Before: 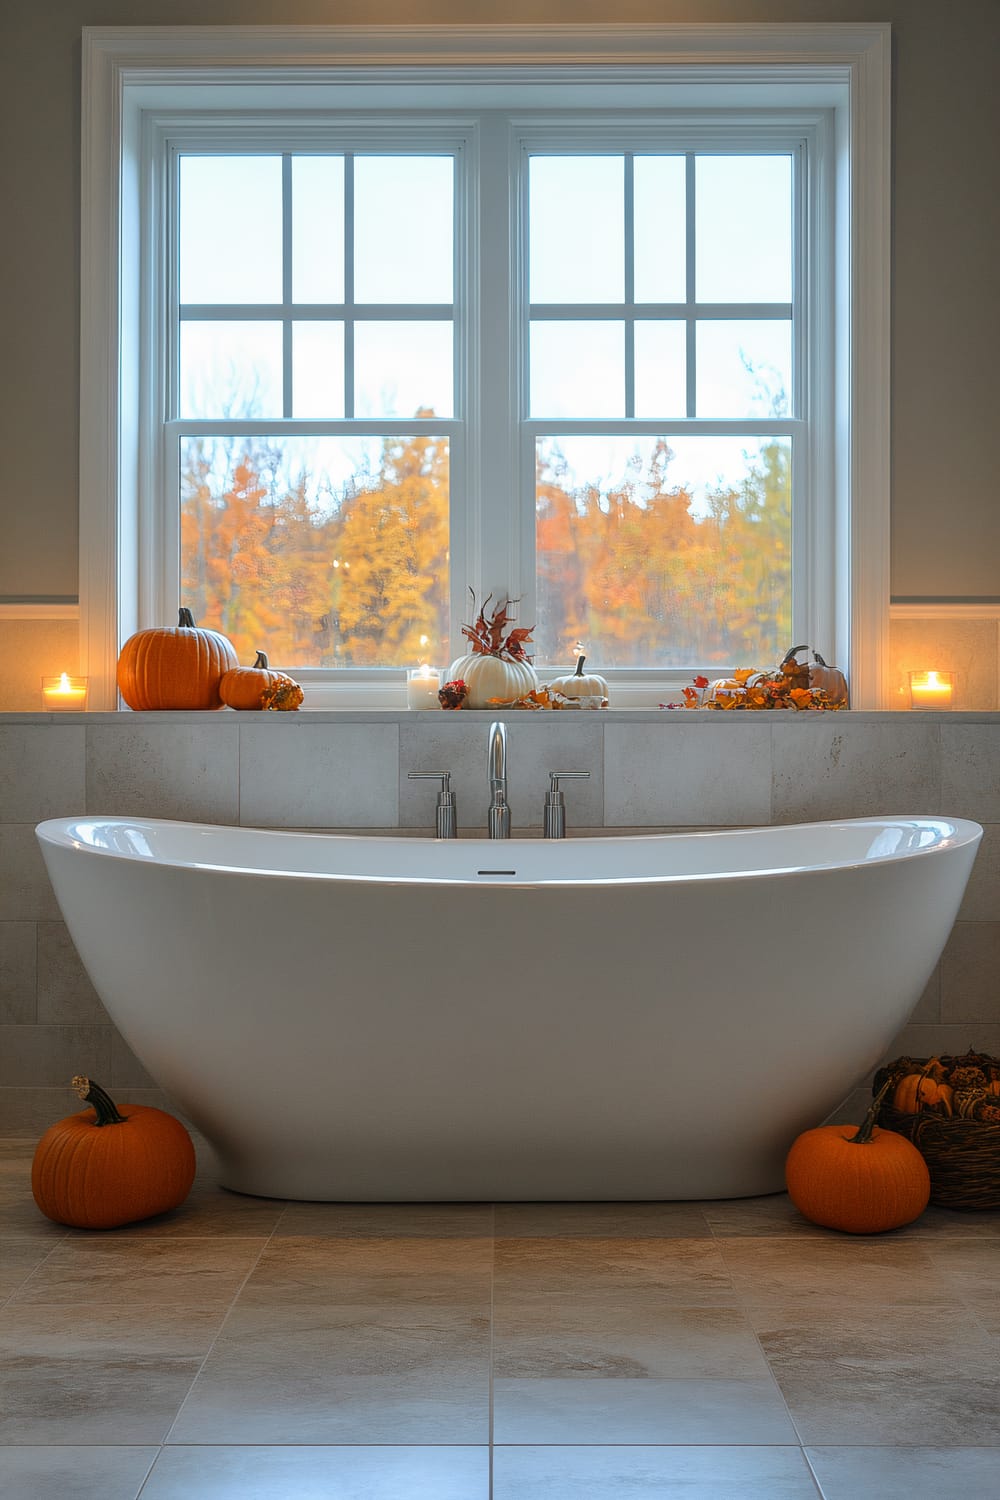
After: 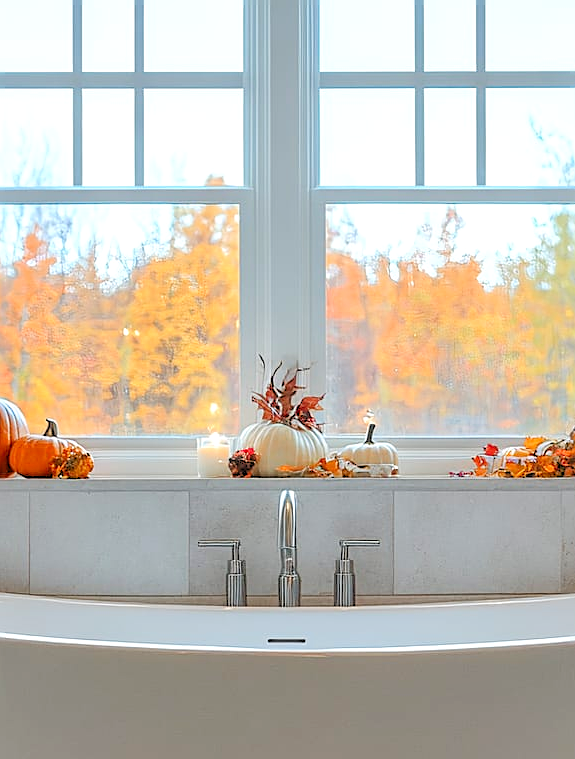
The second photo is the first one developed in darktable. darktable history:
crop: left 21.071%, top 15.489%, right 21.428%, bottom 33.859%
local contrast: highlights 101%, shadows 101%, detail 119%, midtone range 0.2
levels: levels [0.093, 0.434, 0.988]
sharpen: on, module defaults
